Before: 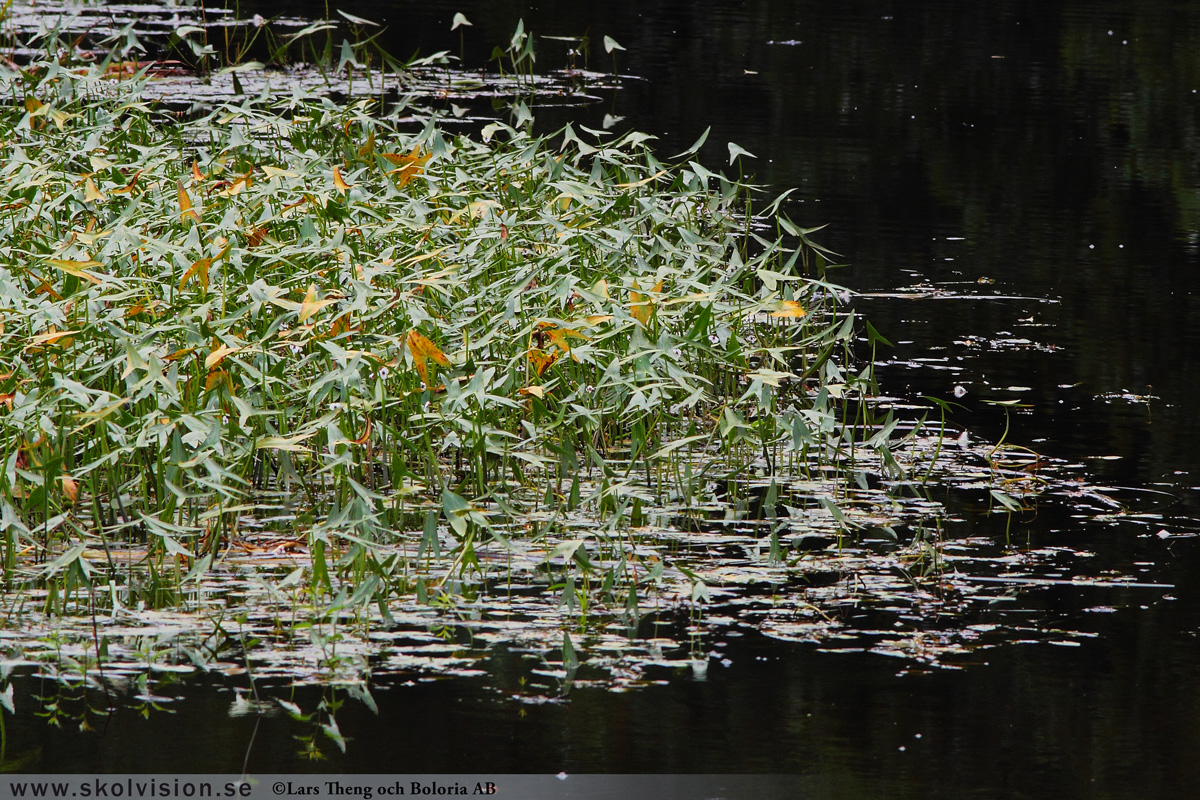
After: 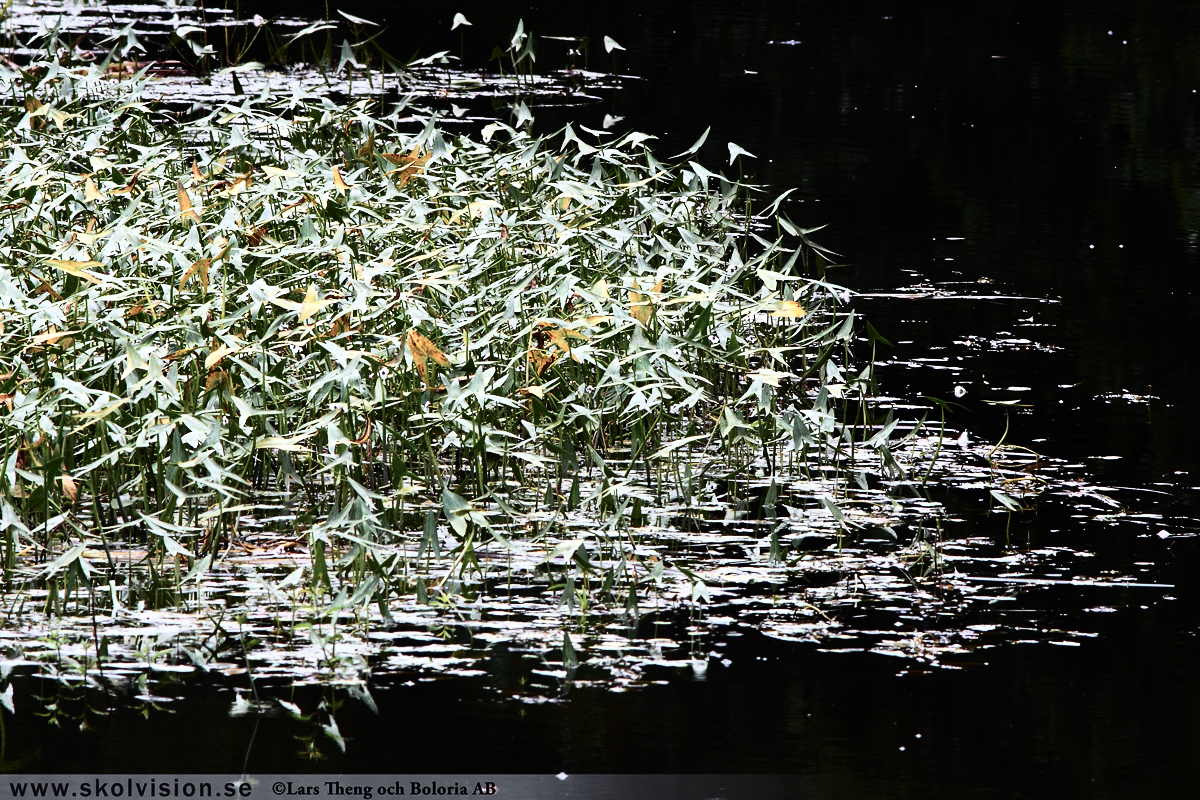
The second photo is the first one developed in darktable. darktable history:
contrast brightness saturation: contrast 0.25, saturation -0.31
color calibration: illuminant as shot in camera, x 0.358, y 0.373, temperature 4628.91 K
tone equalizer: -8 EV -0.75 EV, -7 EV -0.7 EV, -6 EV -0.6 EV, -5 EV -0.4 EV, -3 EV 0.4 EV, -2 EV 0.6 EV, -1 EV 0.7 EV, +0 EV 0.75 EV, edges refinement/feathering 500, mask exposure compensation -1.57 EV, preserve details no
